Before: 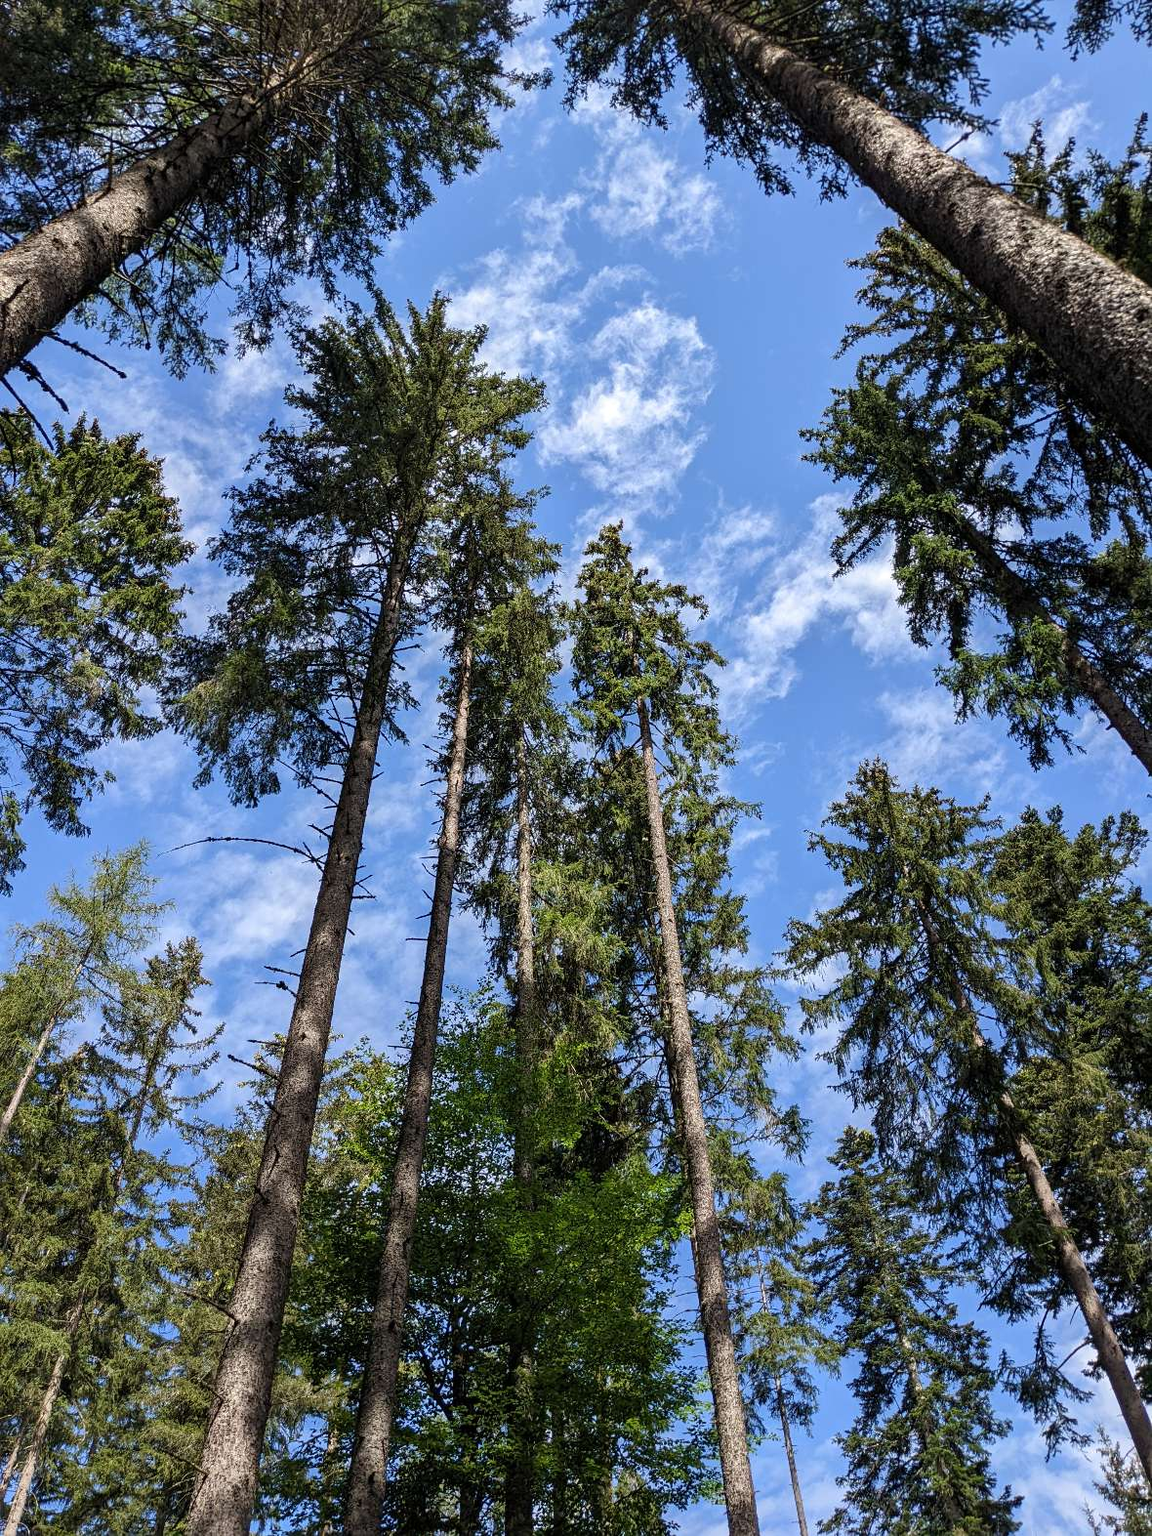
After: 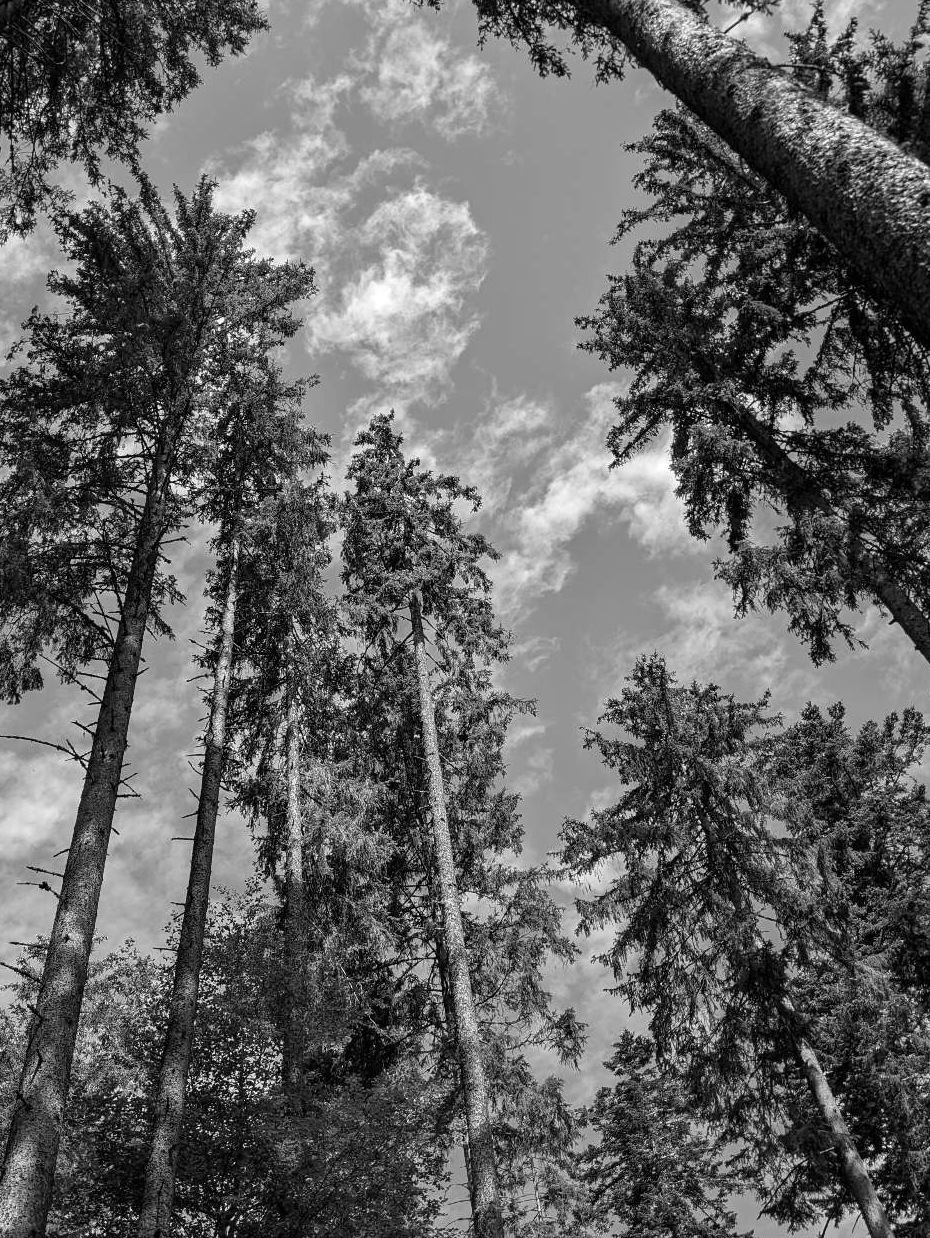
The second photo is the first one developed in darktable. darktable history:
white balance: emerald 1
monochrome: a 32, b 64, size 2.3, highlights 1
crop and rotate: left 20.74%, top 7.912%, right 0.375%, bottom 13.378%
